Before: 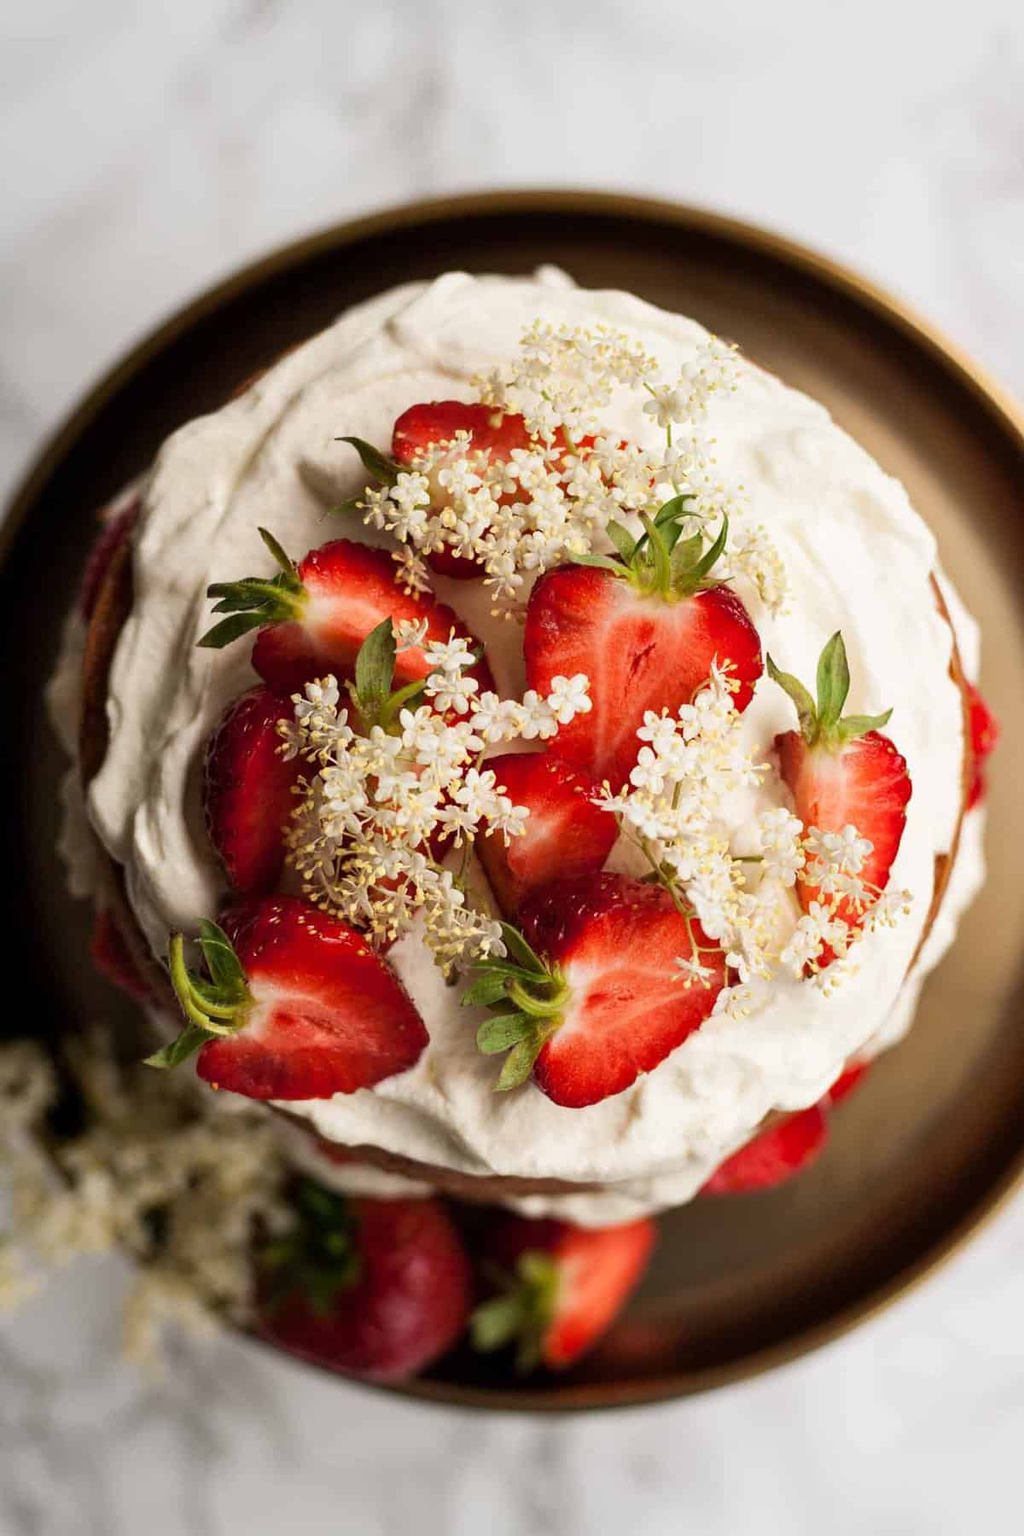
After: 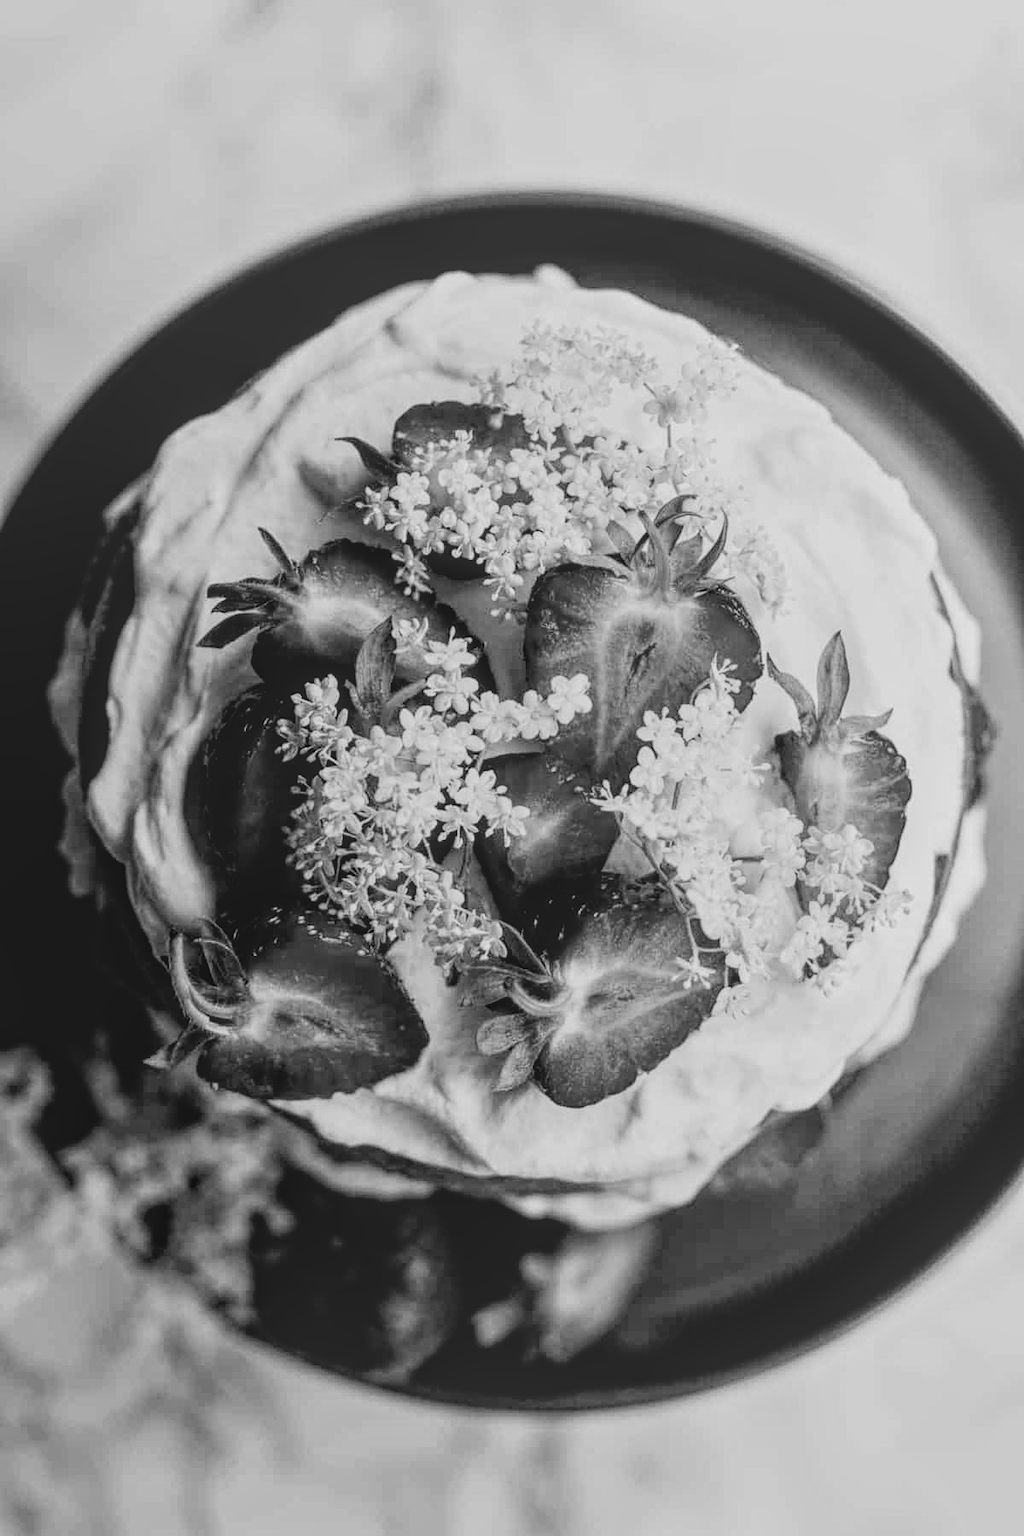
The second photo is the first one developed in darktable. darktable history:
filmic rgb: black relative exposure -5.03 EV, white relative exposure 3.51 EV, hardness 3.19, contrast 1.298, highlights saturation mix -49.59%, add noise in highlights 0.001, preserve chrominance no, color science v3 (2019), use custom middle-gray values true, contrast in highlights soft
local contrast: highlights 66%, shadows 32%, detail 167%, midtone range 0.2
